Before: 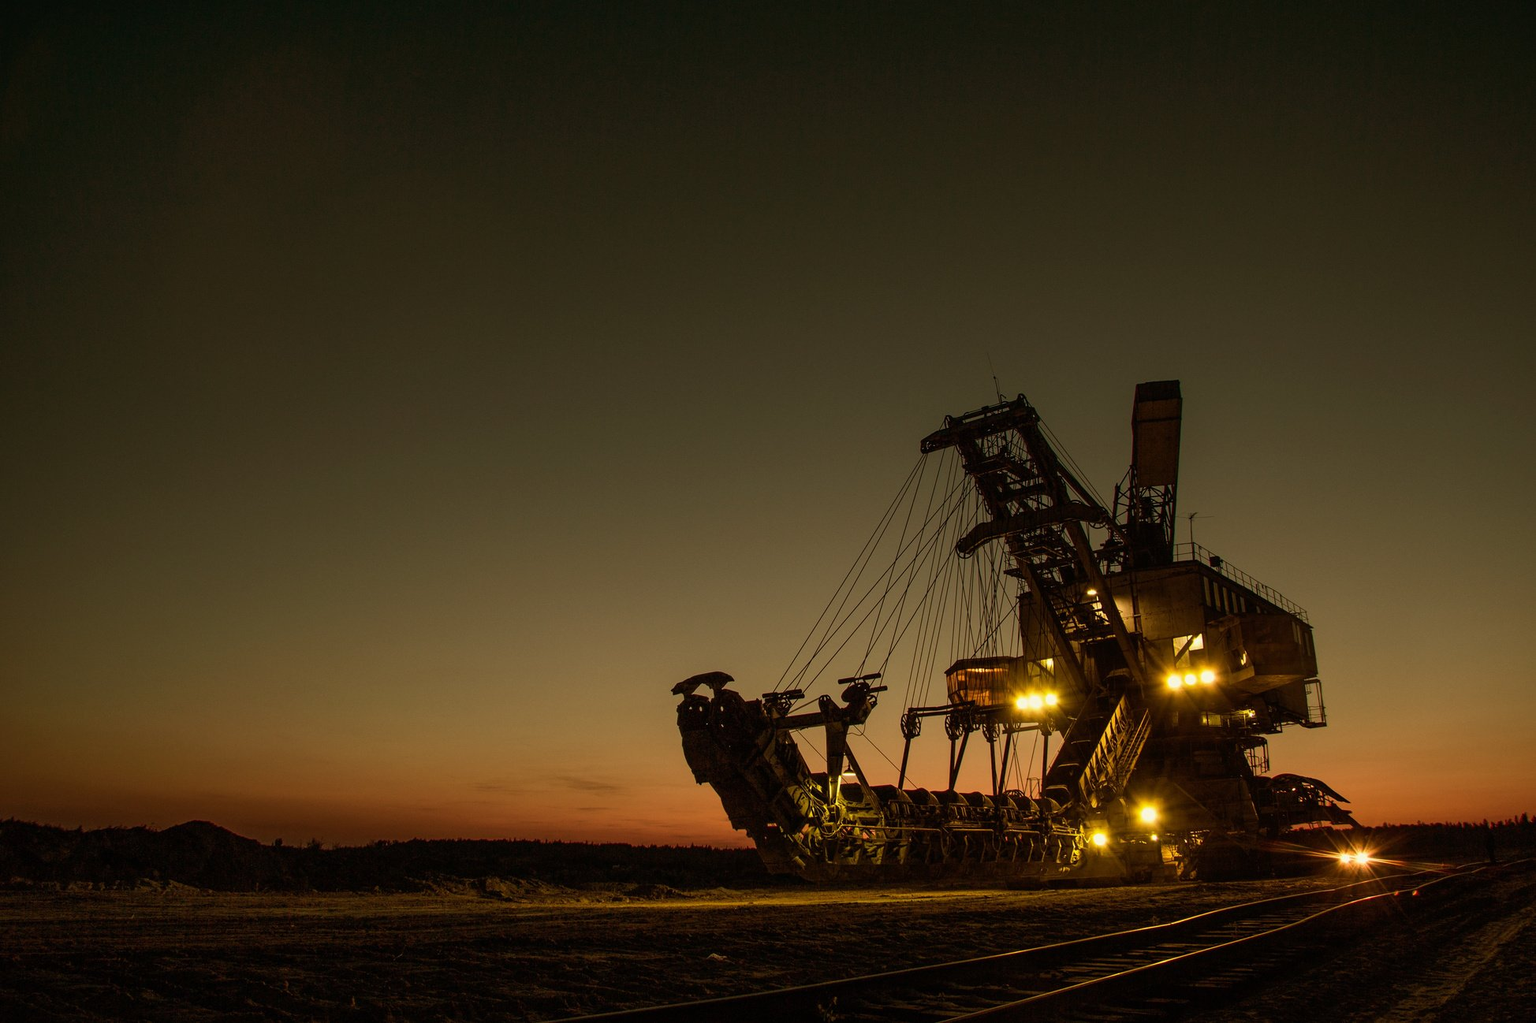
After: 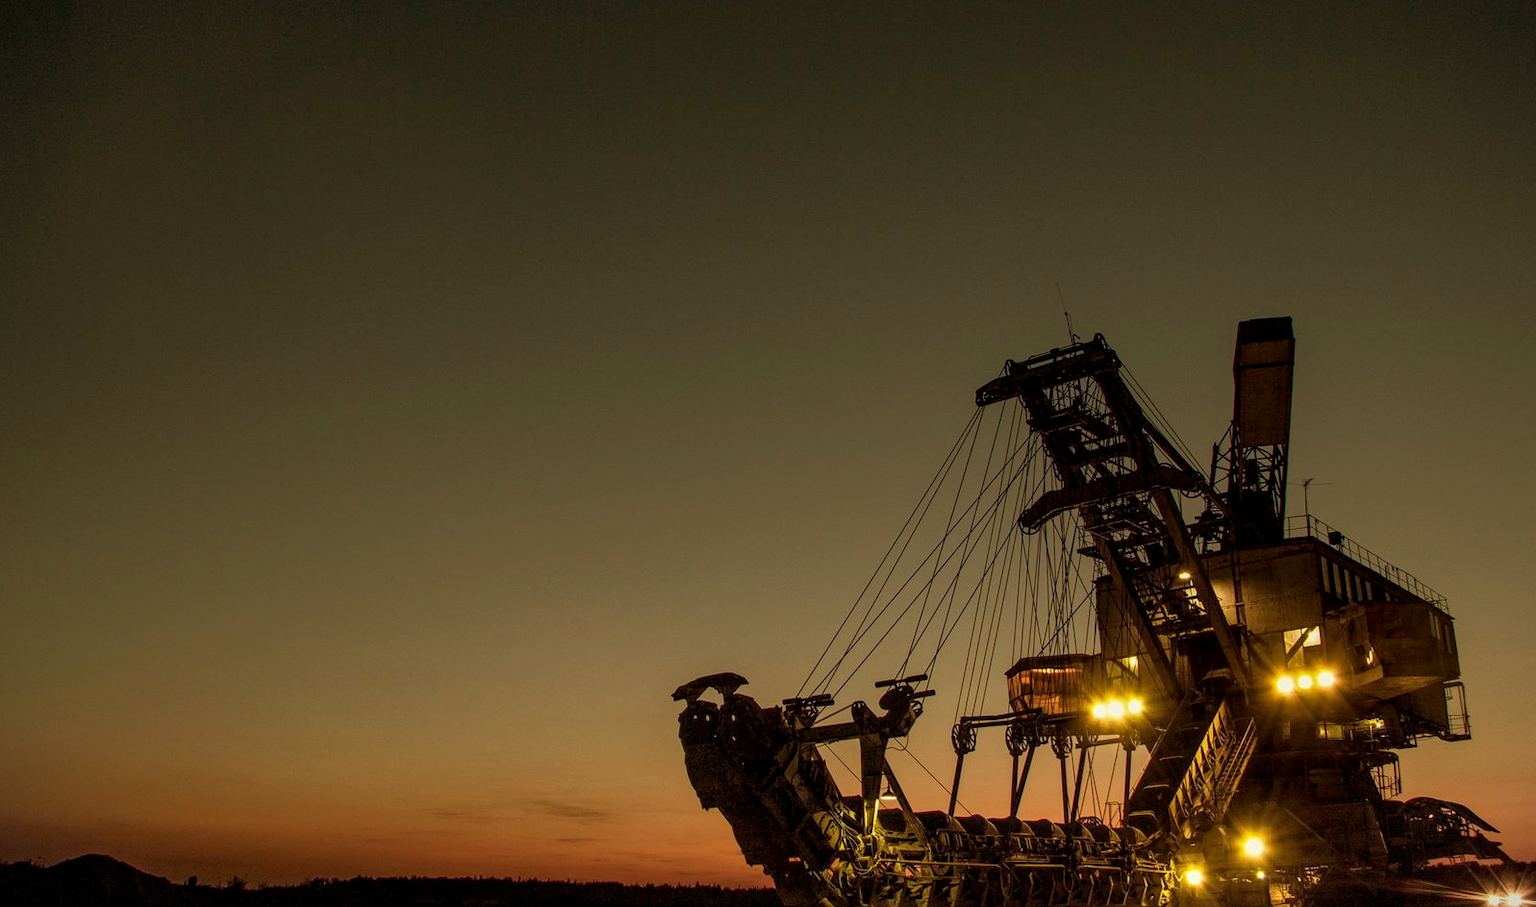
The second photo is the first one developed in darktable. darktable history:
crop: left 7.856%, top 11.836%, right 10.12%, bottom 15.387%
local contrast: on, module defaults
vignetting: fall-off start 100%, brightness -0.406, saturation -0.3, width/height ratio 1.324, dithering 8-bit output, unbound false
rgb curve: curves: ch0 [(0, 0) (0.053, 0.068) (0.122, 0.128) (1, 1)]
